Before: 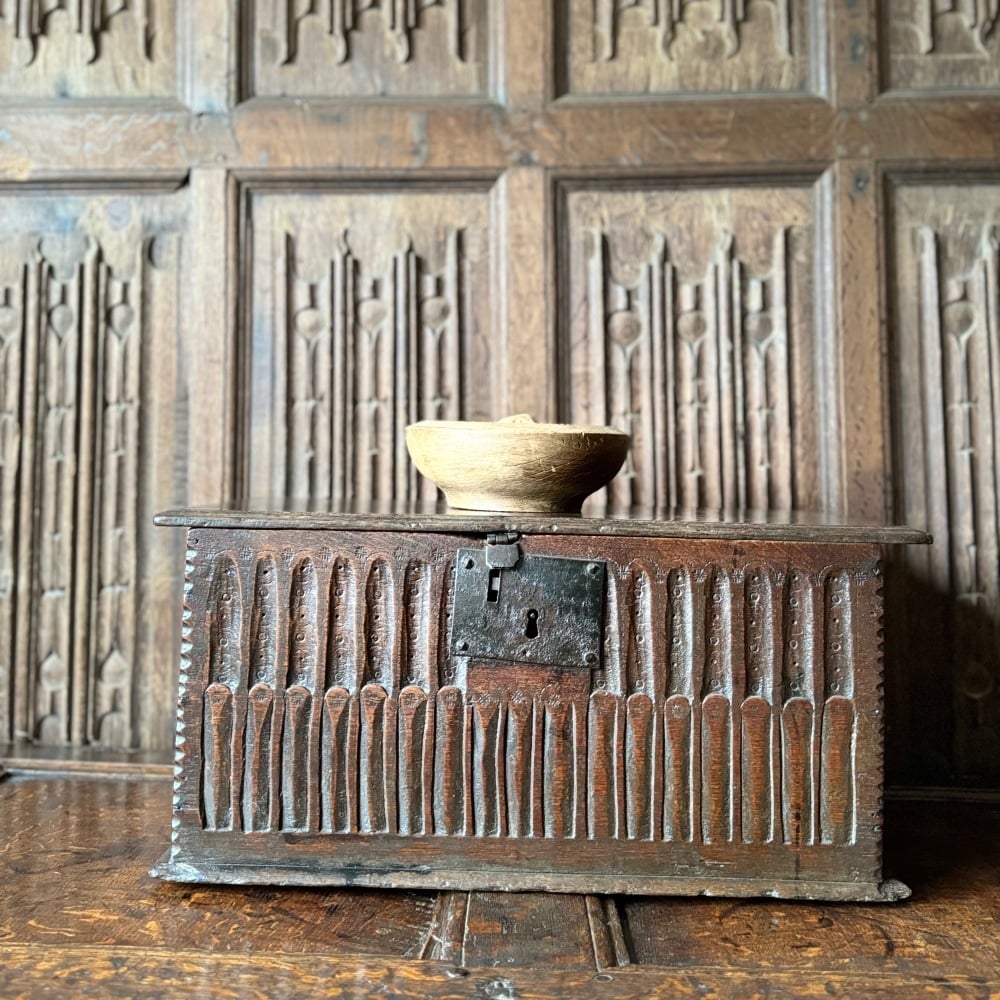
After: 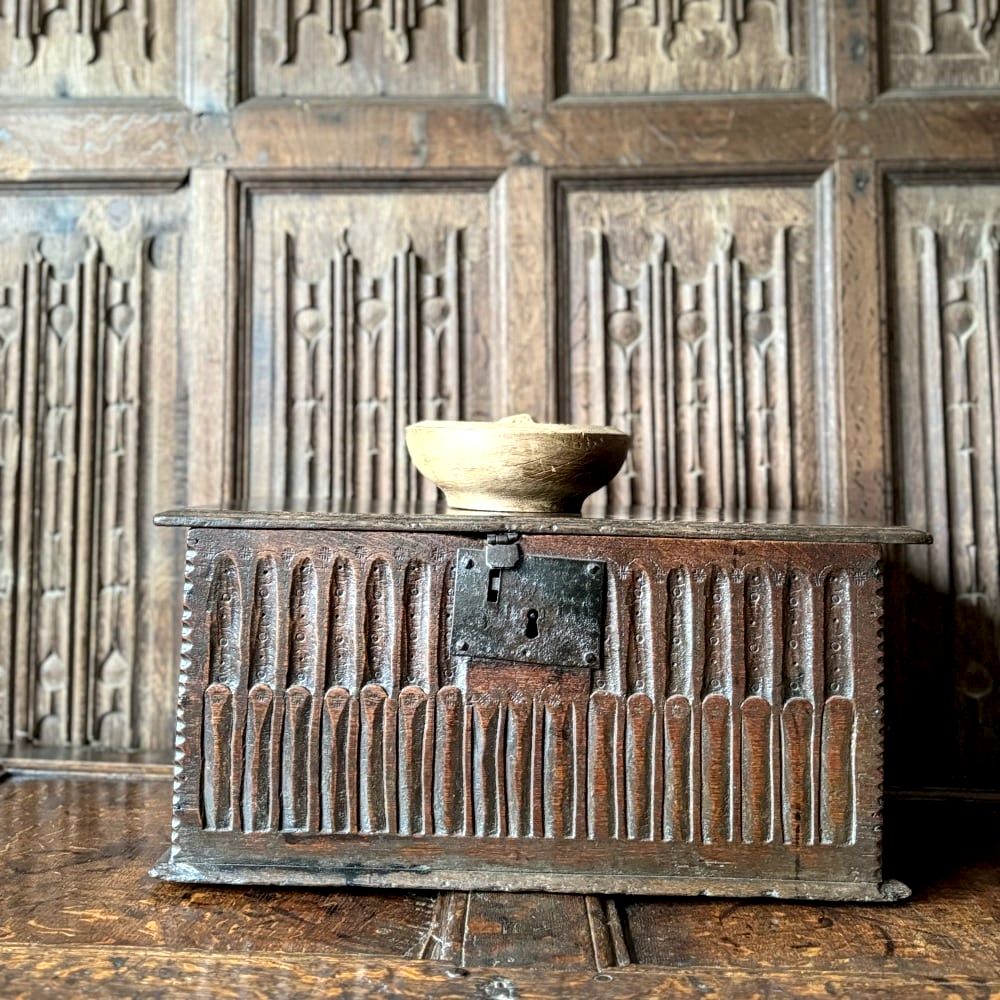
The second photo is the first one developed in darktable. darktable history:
local contrast: highlights 40%, shadows 60%, detail 137%, midtone range 0.508
